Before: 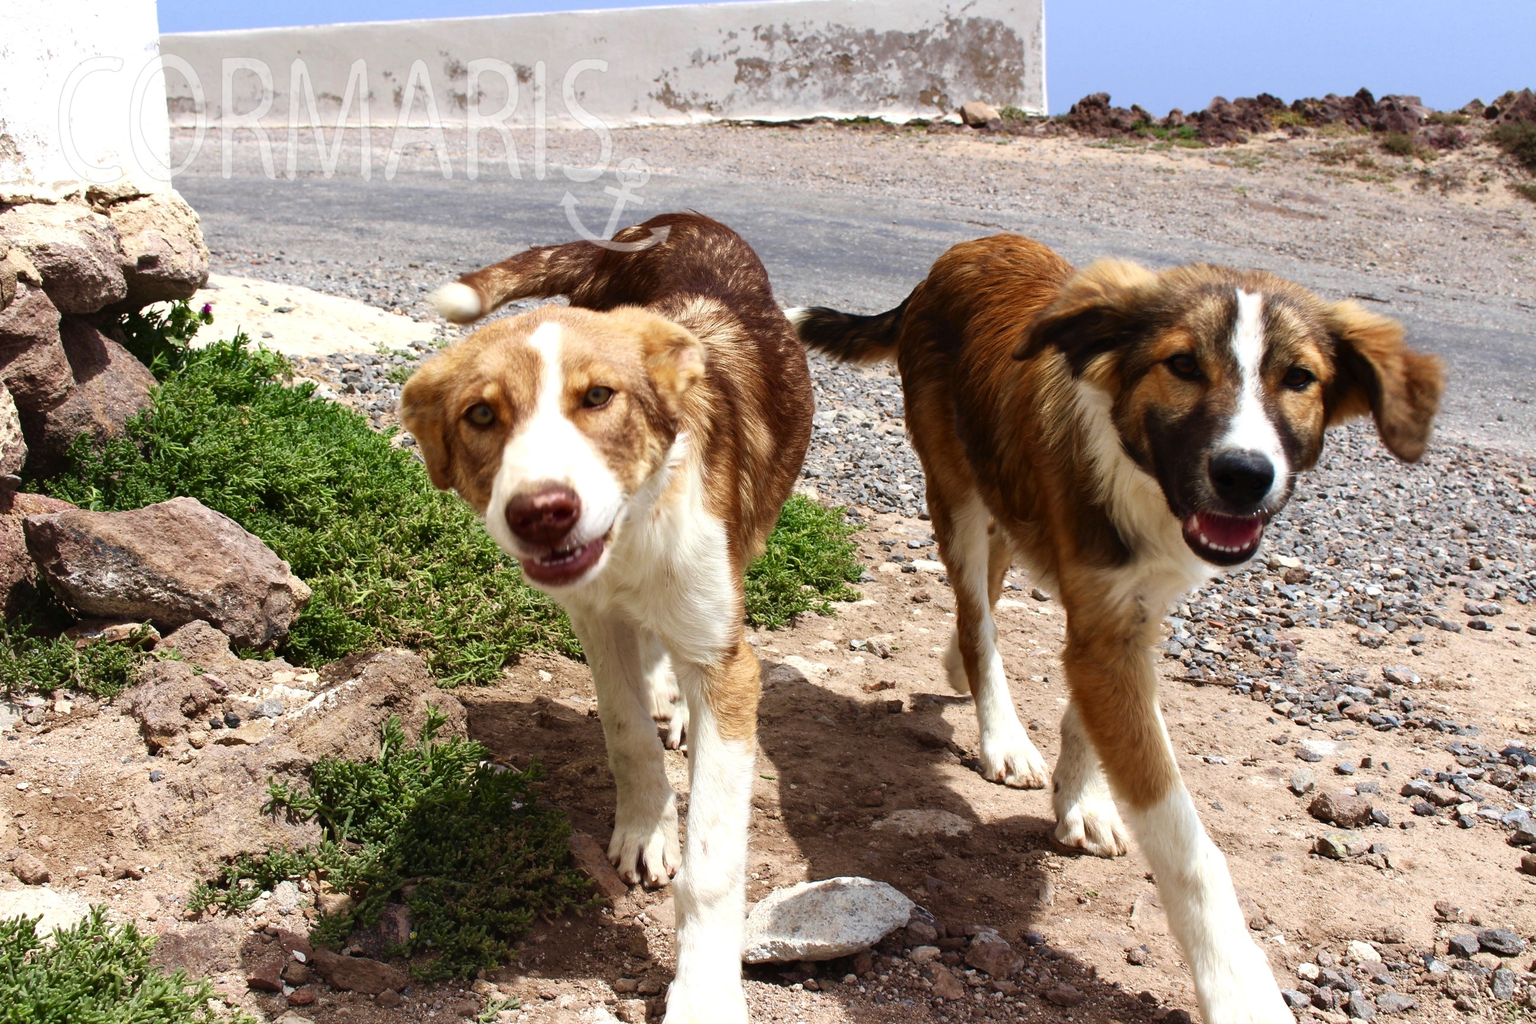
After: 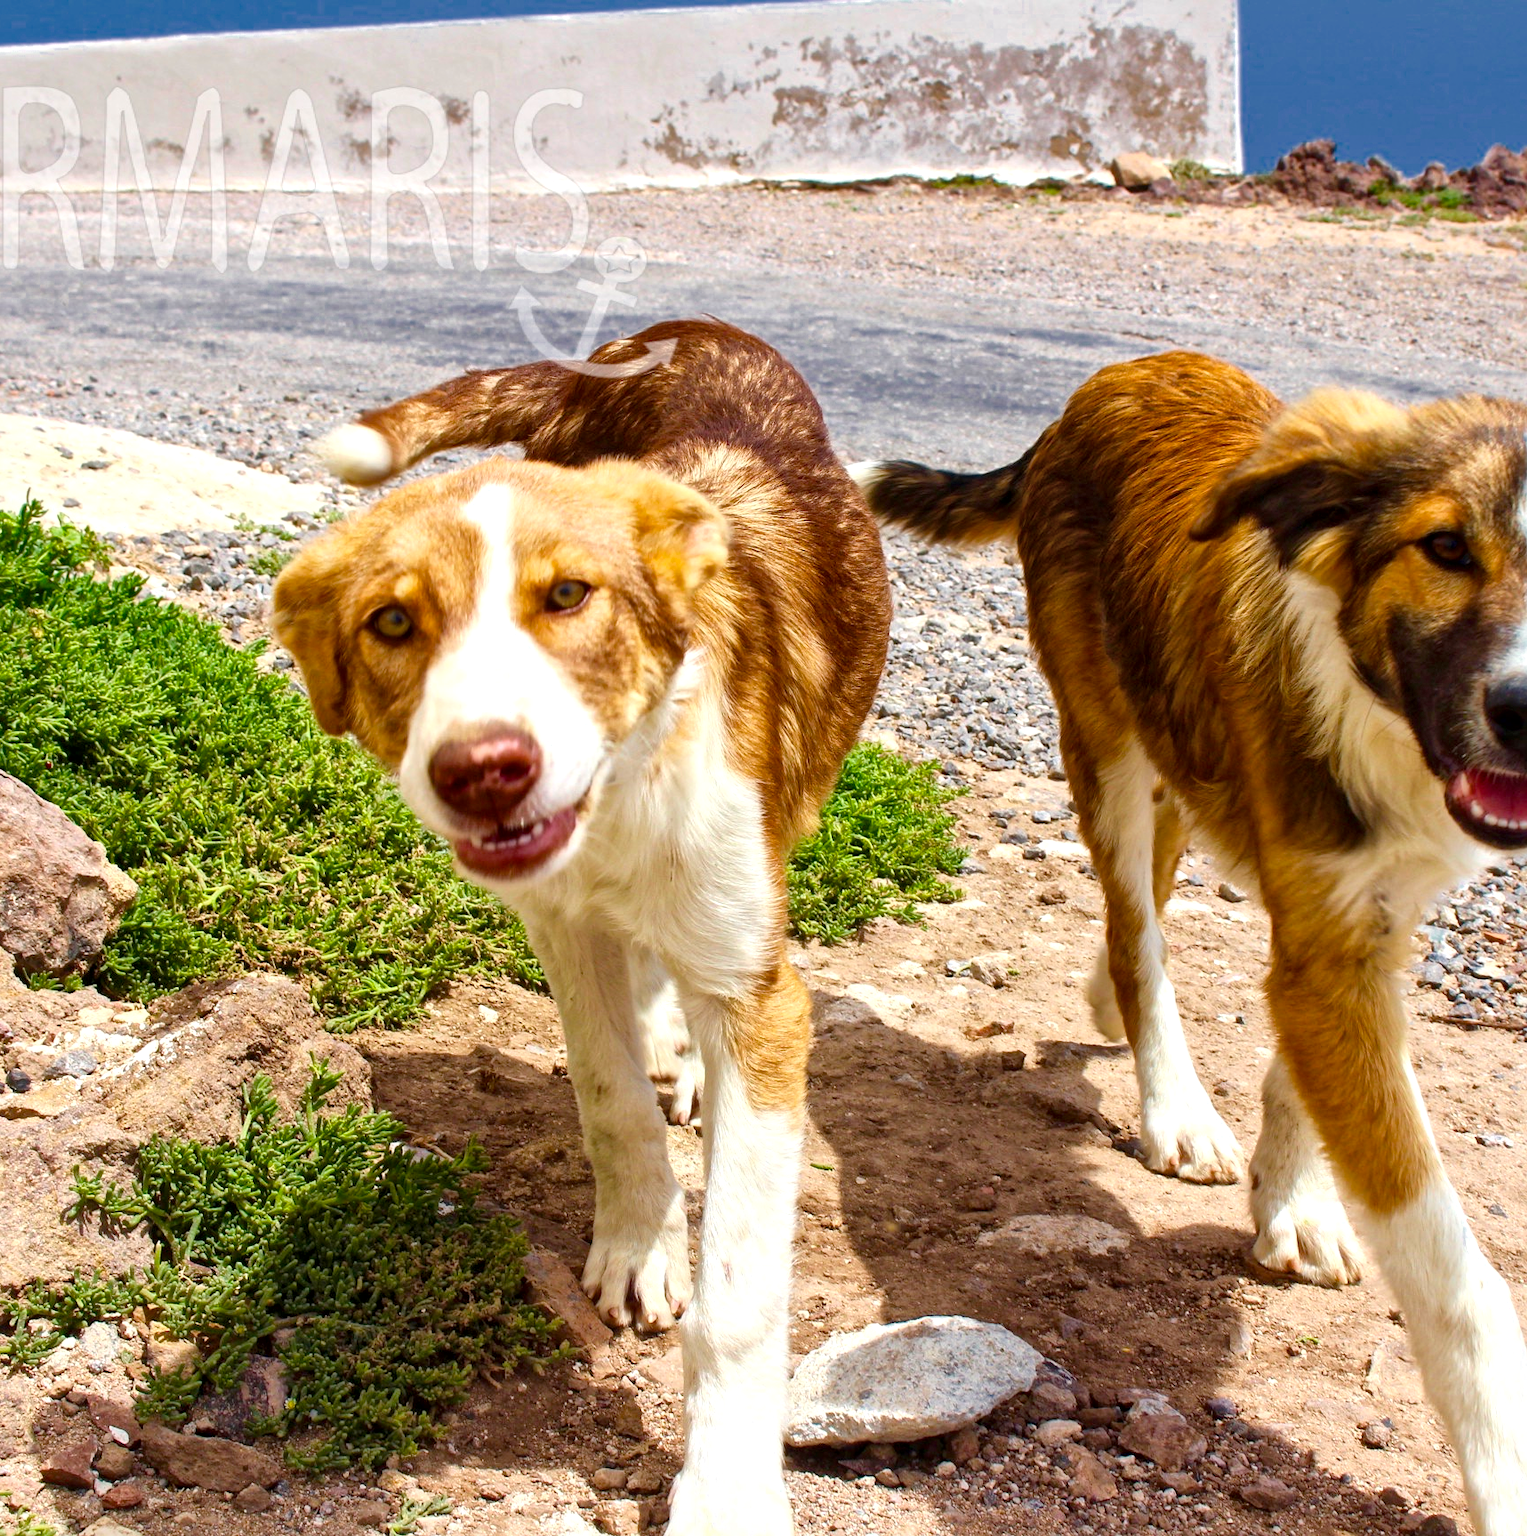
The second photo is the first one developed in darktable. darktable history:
color zones: curves: ch0 [(0, 0.497) (0.143, 0.5) (0.286, 0.5) (0.429, 0.483) (0.571, 0.116) (0.714, -0.006) (0.857, 0.28) (1, 0.497)]
local contrast: mode bilateral grid, contrast 20, coarseness 20, detail 150%, midtone range 0.2
color balance rgb: linear chroma grading › global chroma 20.507%, perceptual saturation grading › global saturation 9.917%, global vibrance 22.064%
crop and rotate: left 14.328%, right 19.38%
contrast brightness saturation: contrast 0.028, brightness 0.068, saturation 0.129
